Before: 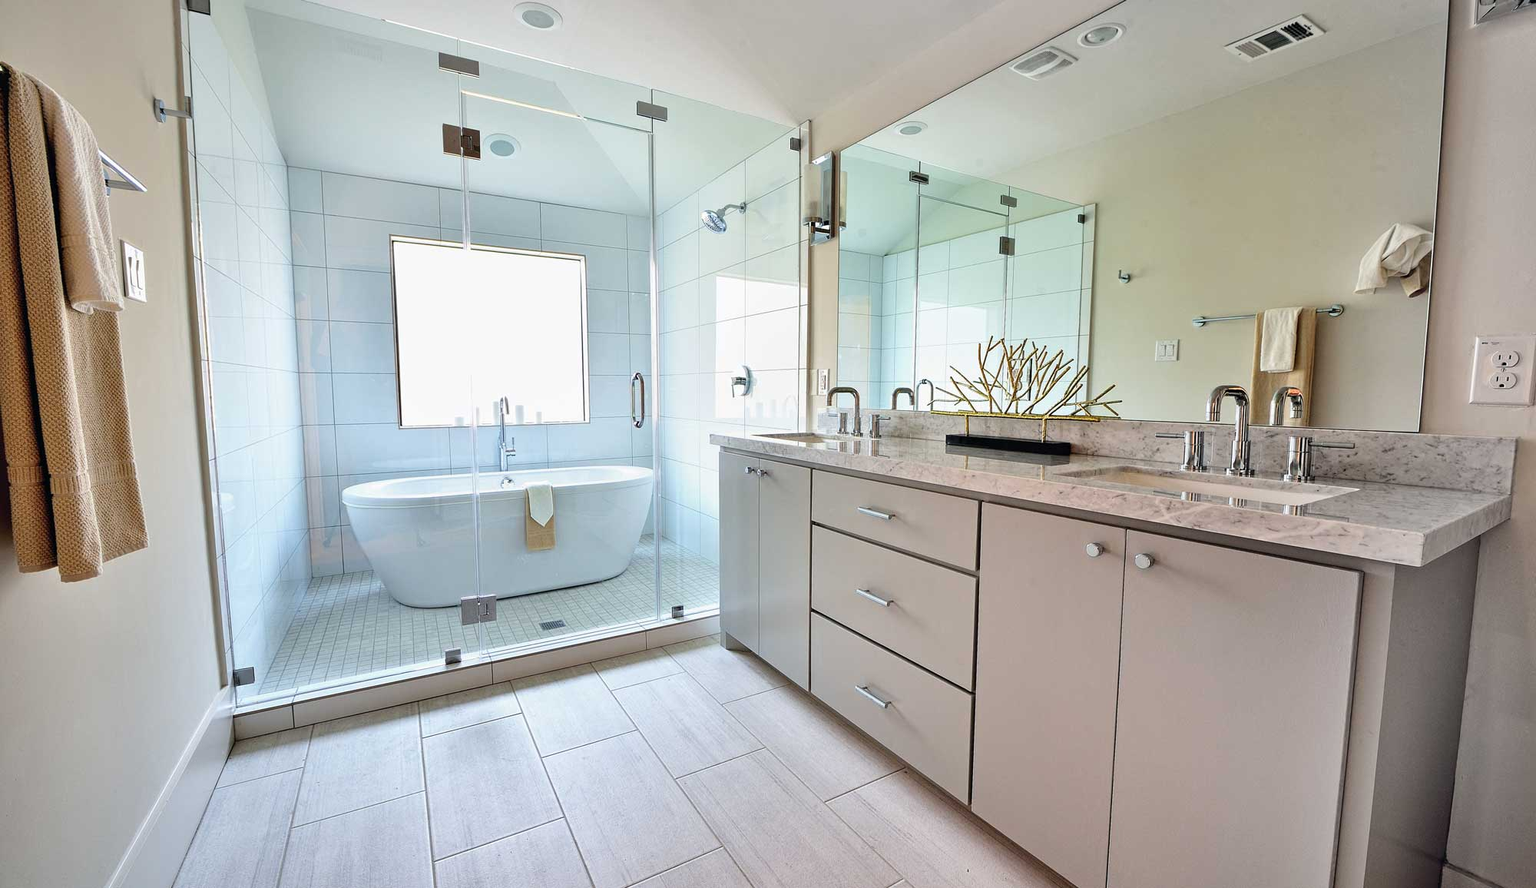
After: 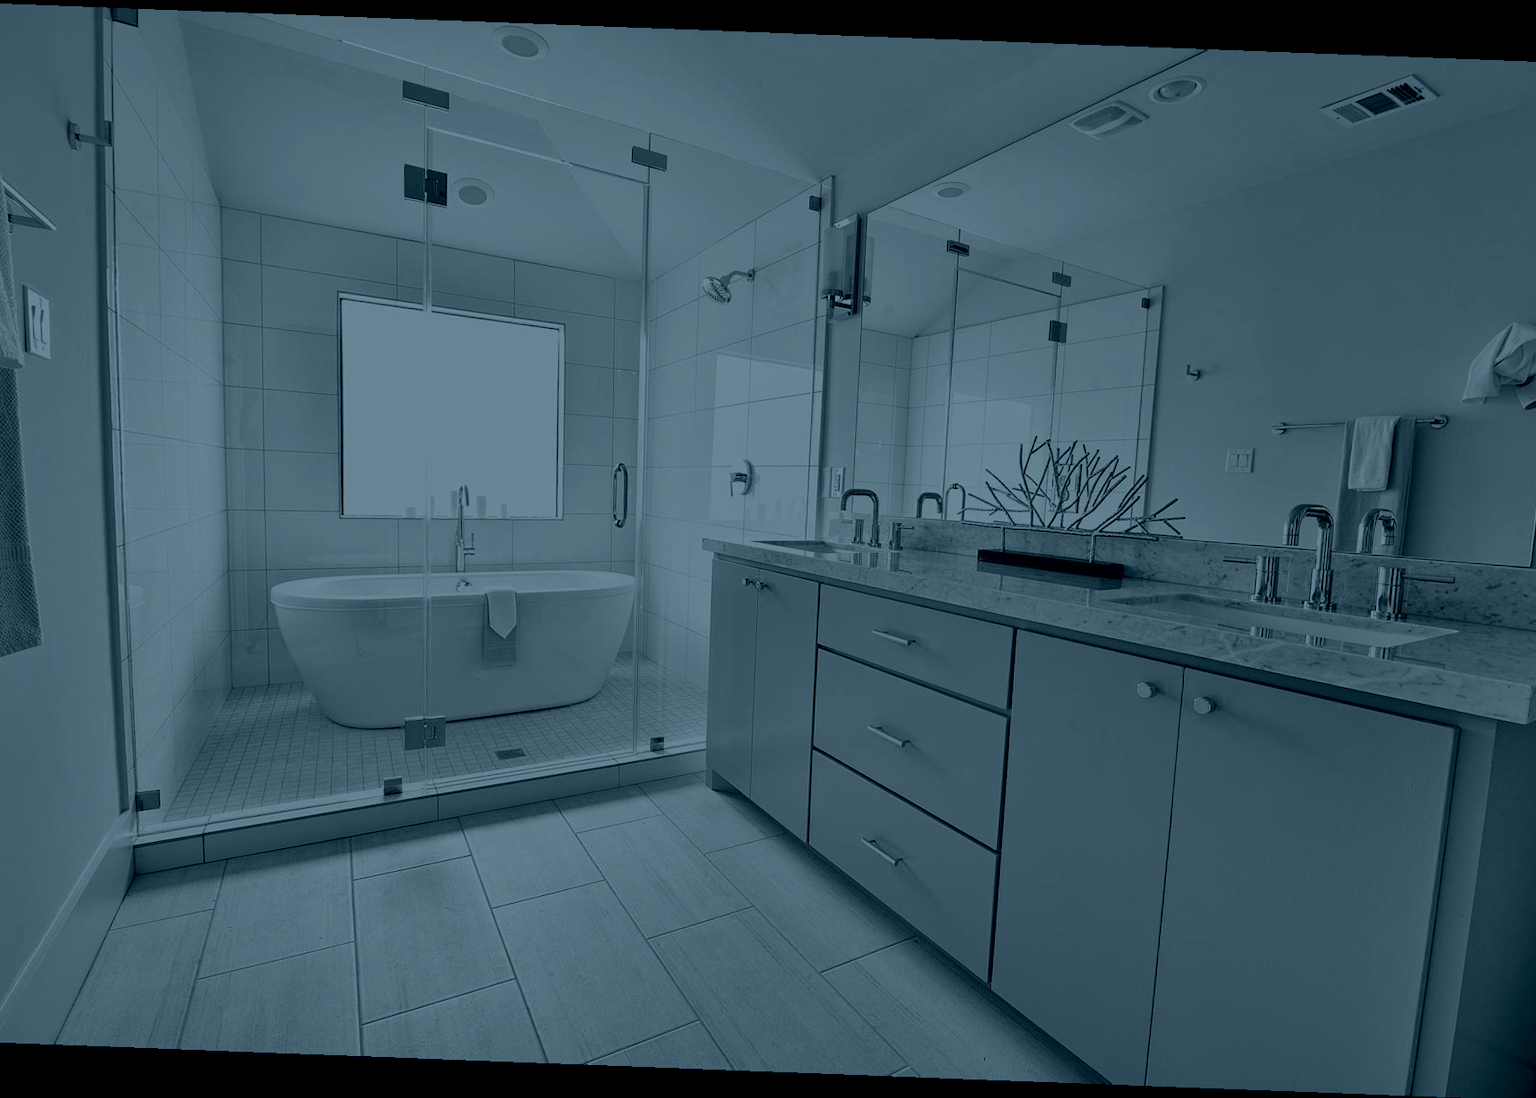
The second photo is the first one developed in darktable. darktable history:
crop: left 8.026%, right 7.374%
rotate and perspective: rotation 2.17°, automatic cropping off
colorize: hue 194.4°, saturation 29%, source mix 61.75%, lightness 3.98%, version 1
